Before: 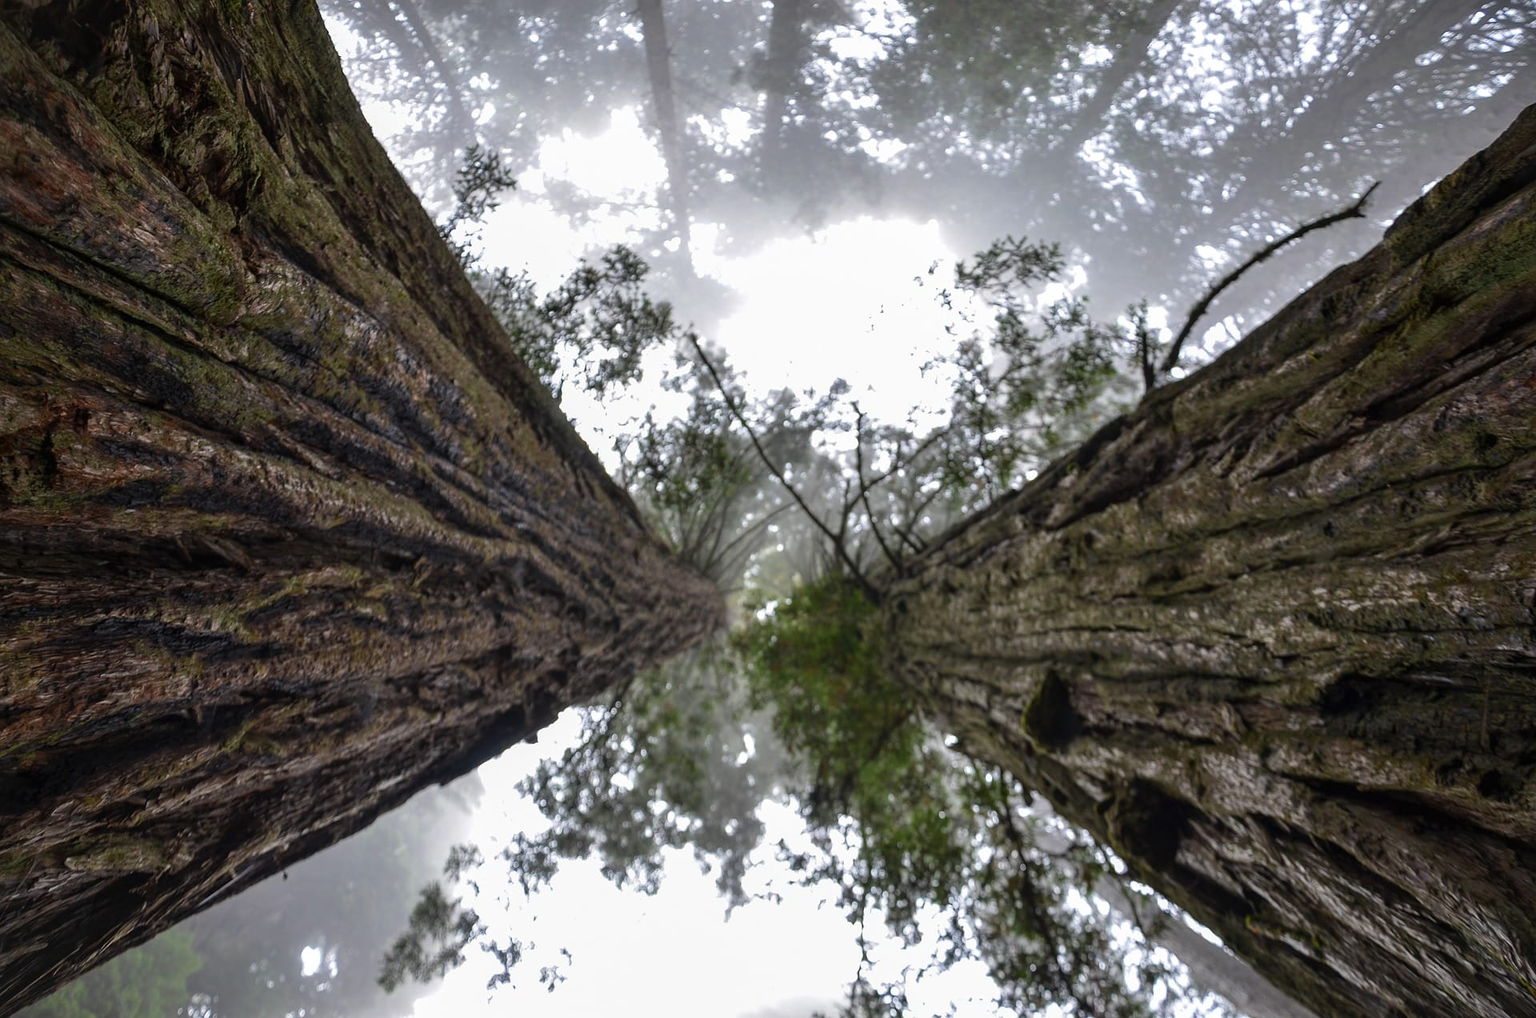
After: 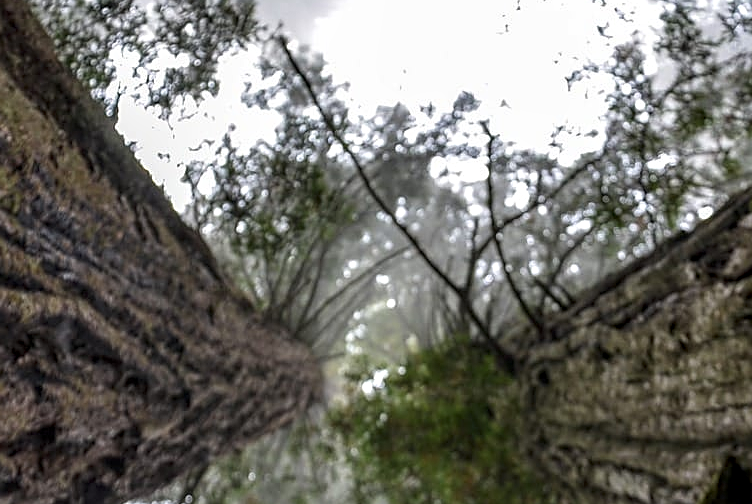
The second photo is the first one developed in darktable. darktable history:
crop: left 30.448%, top 30.028%, right 30.154%, bottom 29.854%
local contrast: detail 130%
sharpen: on, module defaults
